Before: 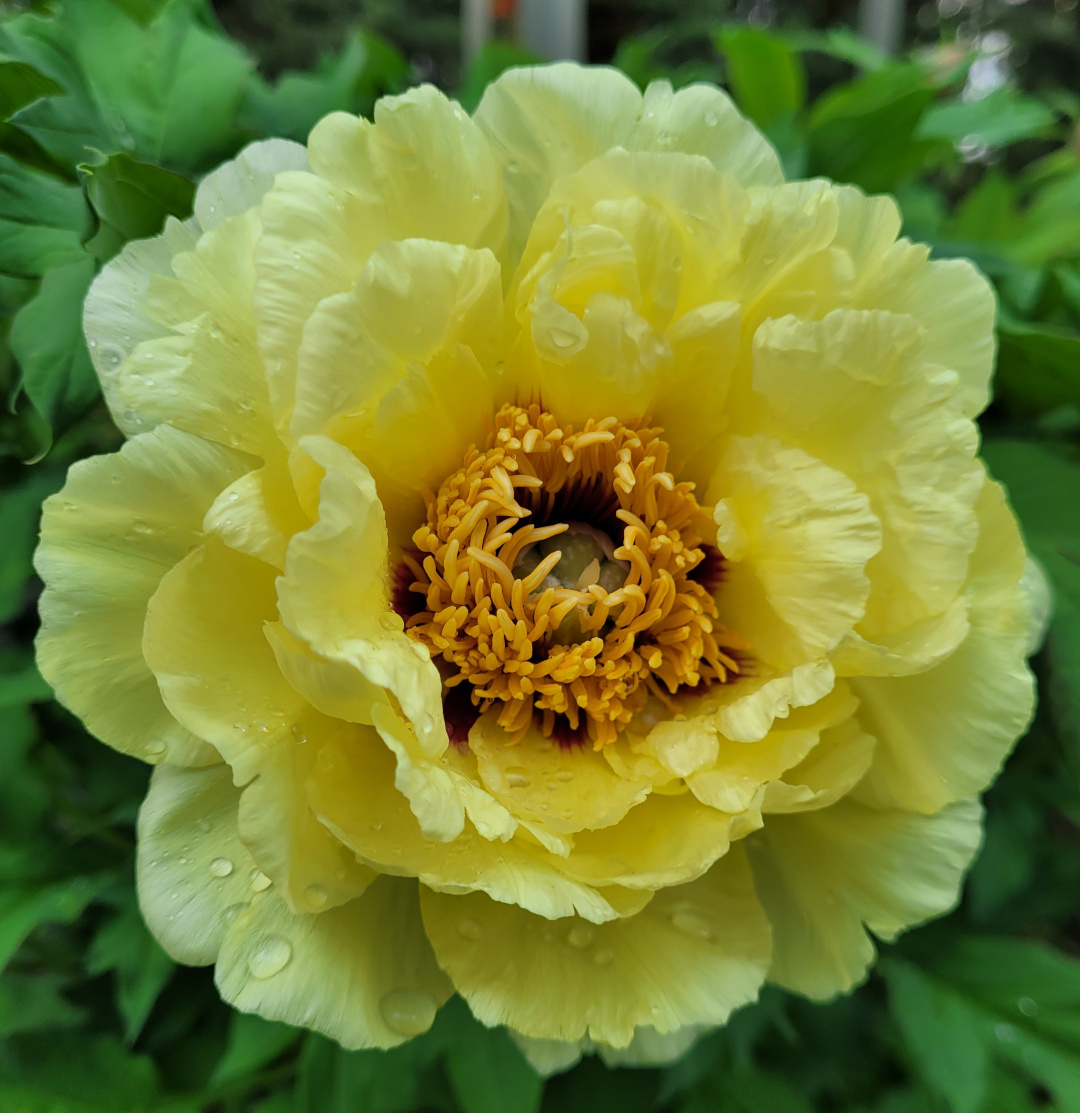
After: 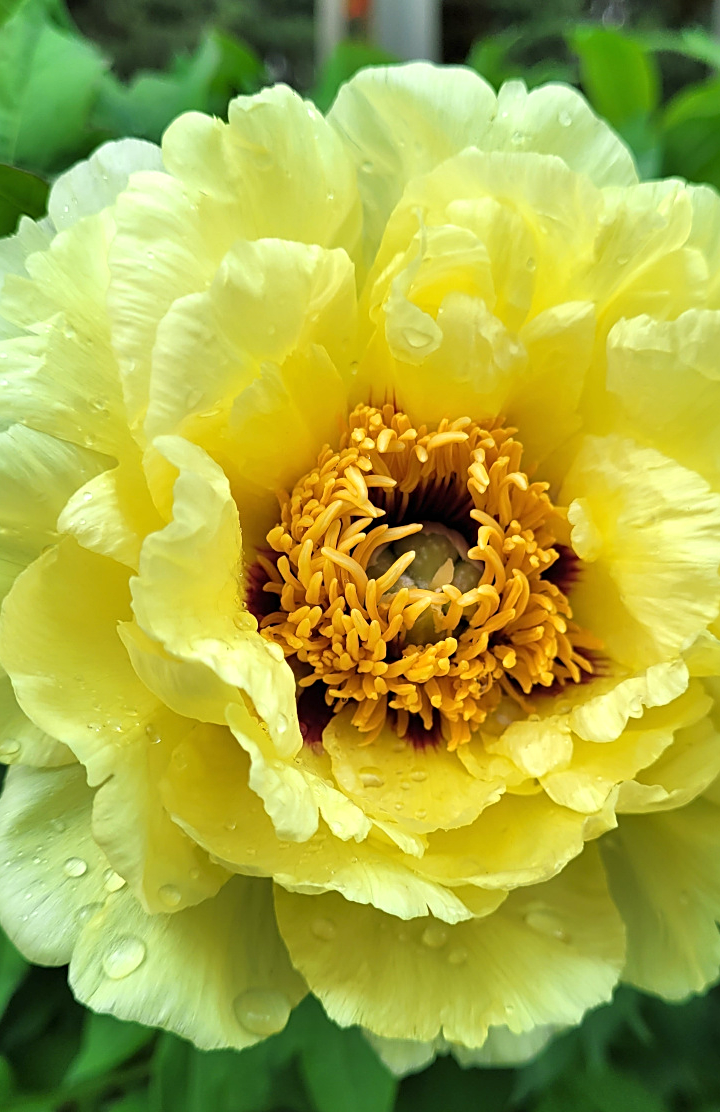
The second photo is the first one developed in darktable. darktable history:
exposure: black level correction 0, exposure 0.7 EV, compensate exposure bias true, compensate highlight preservation false
crop and rotate: left 13.537%, right 19.796%
sharpen: radius 2.529, amount 0.323
